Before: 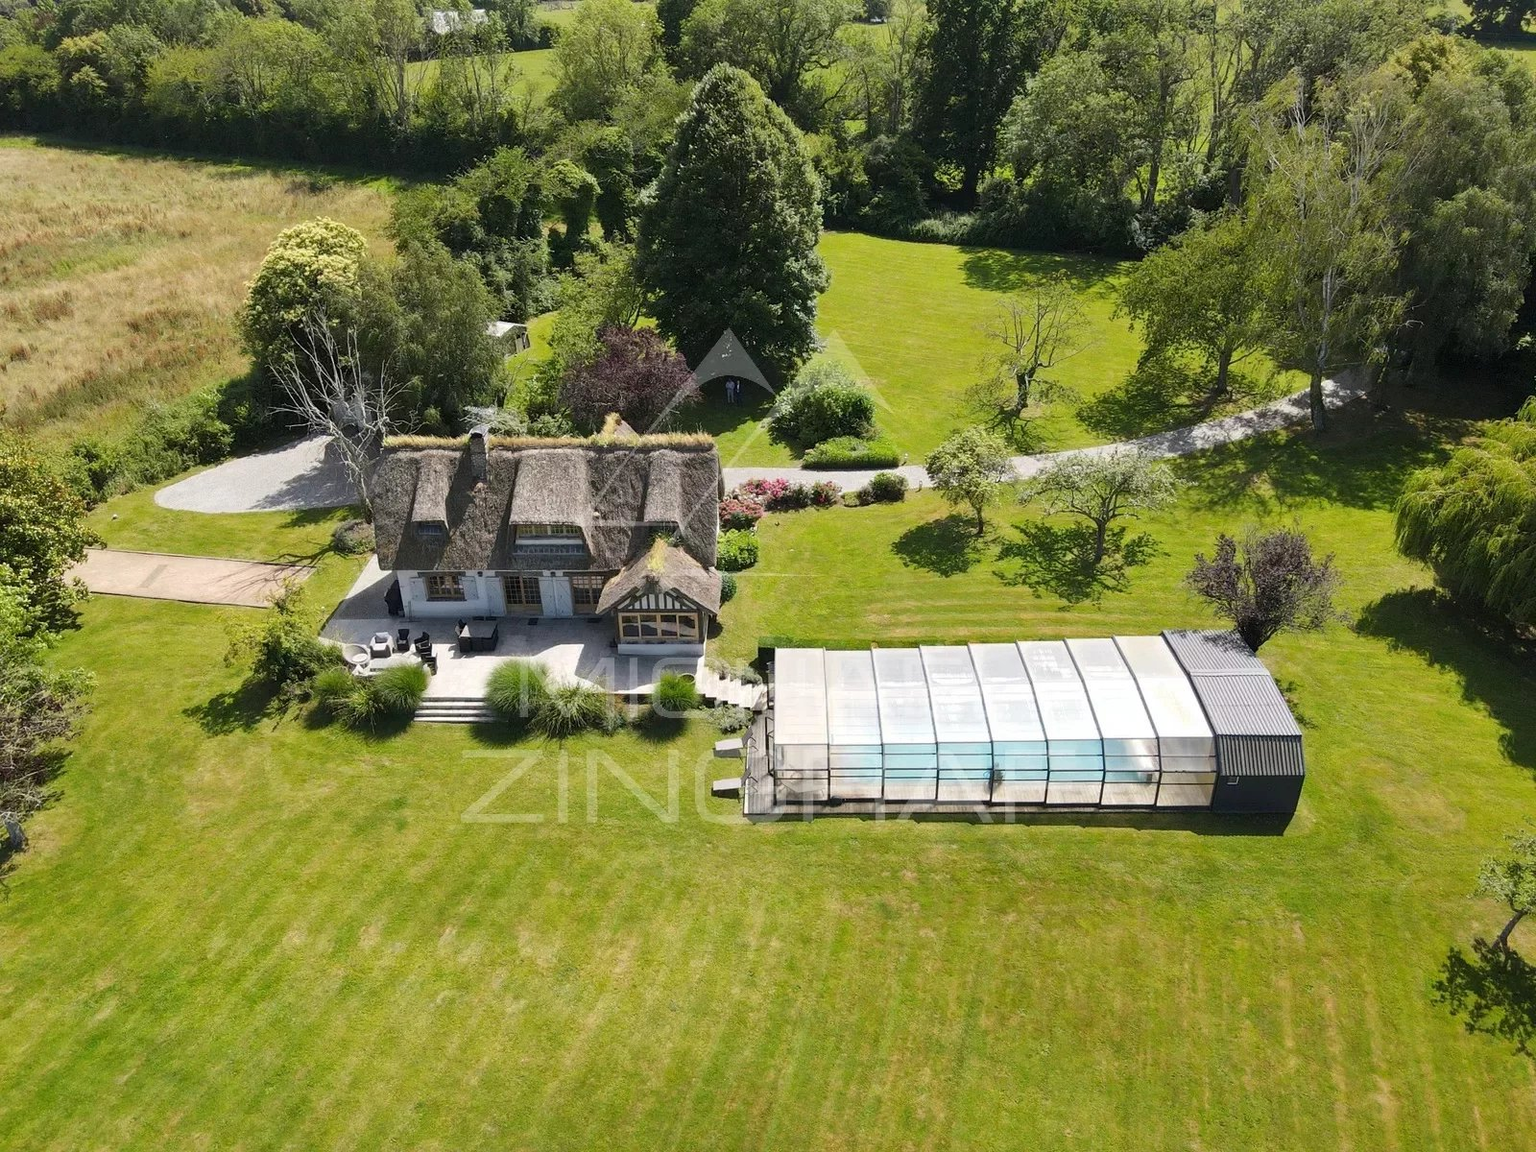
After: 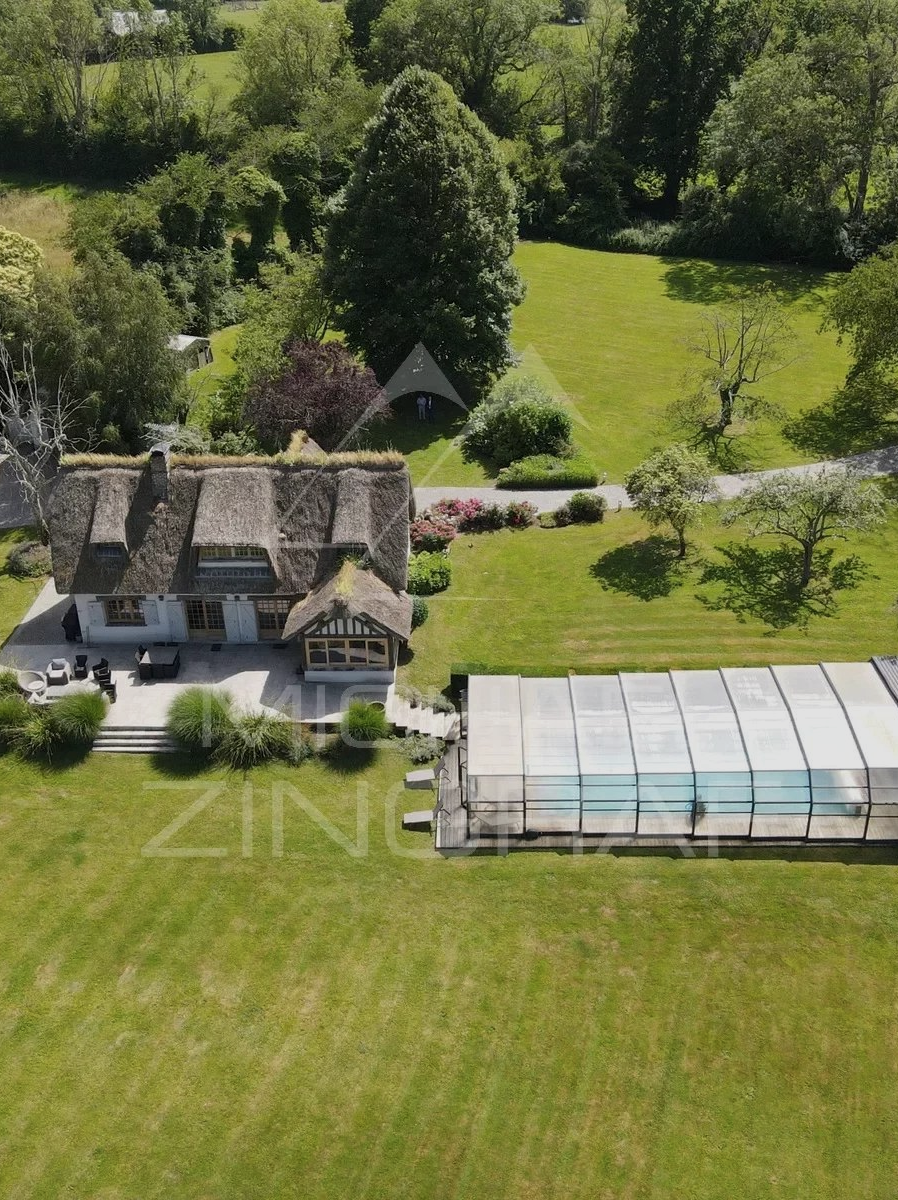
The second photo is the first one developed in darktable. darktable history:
contrast brightness saturation: saturation -0.102
exposure: exposure -0.389 EV, compensate highlight preservation false
crop: left 21.22%, right 22.651%
